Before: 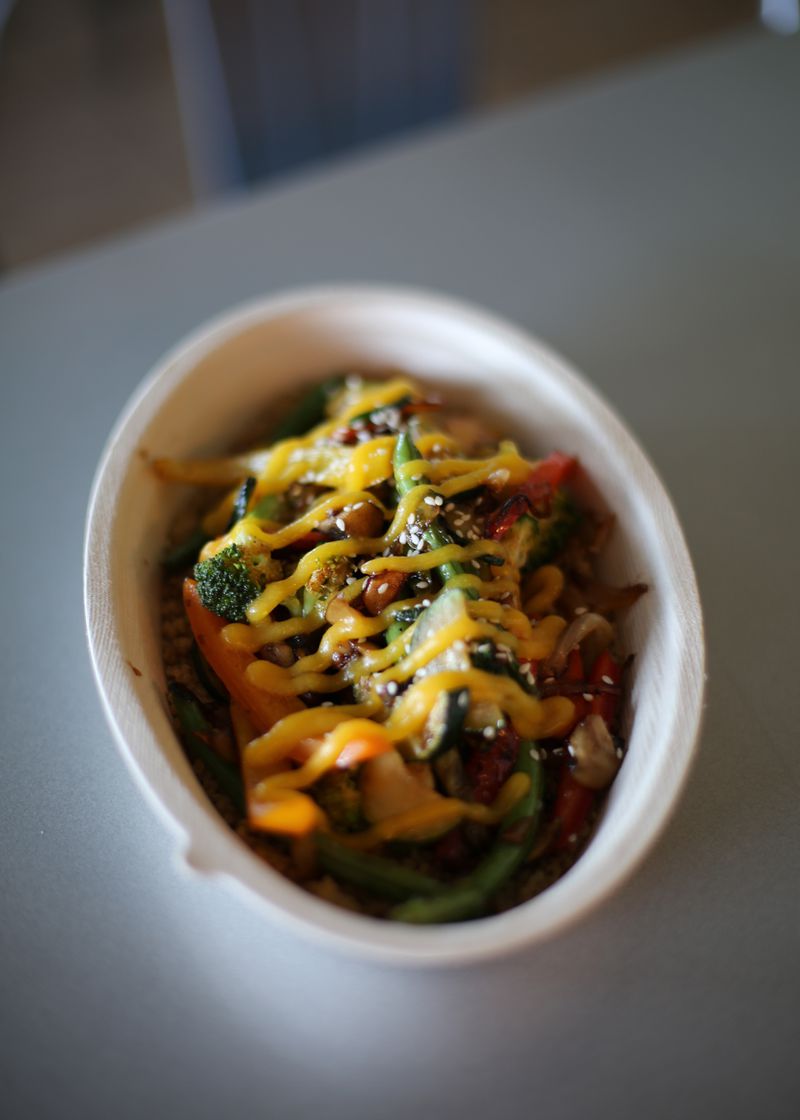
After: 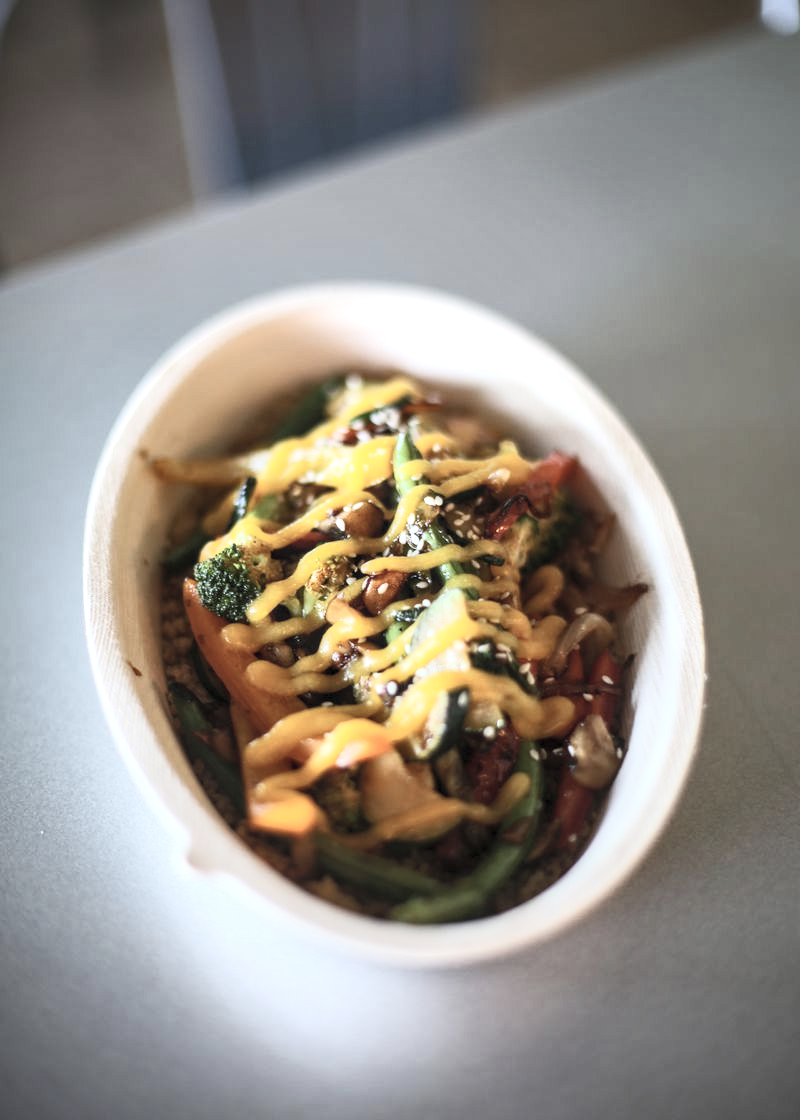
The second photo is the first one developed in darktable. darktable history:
contrast brightness saturation: contrast 0.43, brightness 0.56, saturation -0.19
local contrast: detail 130%
